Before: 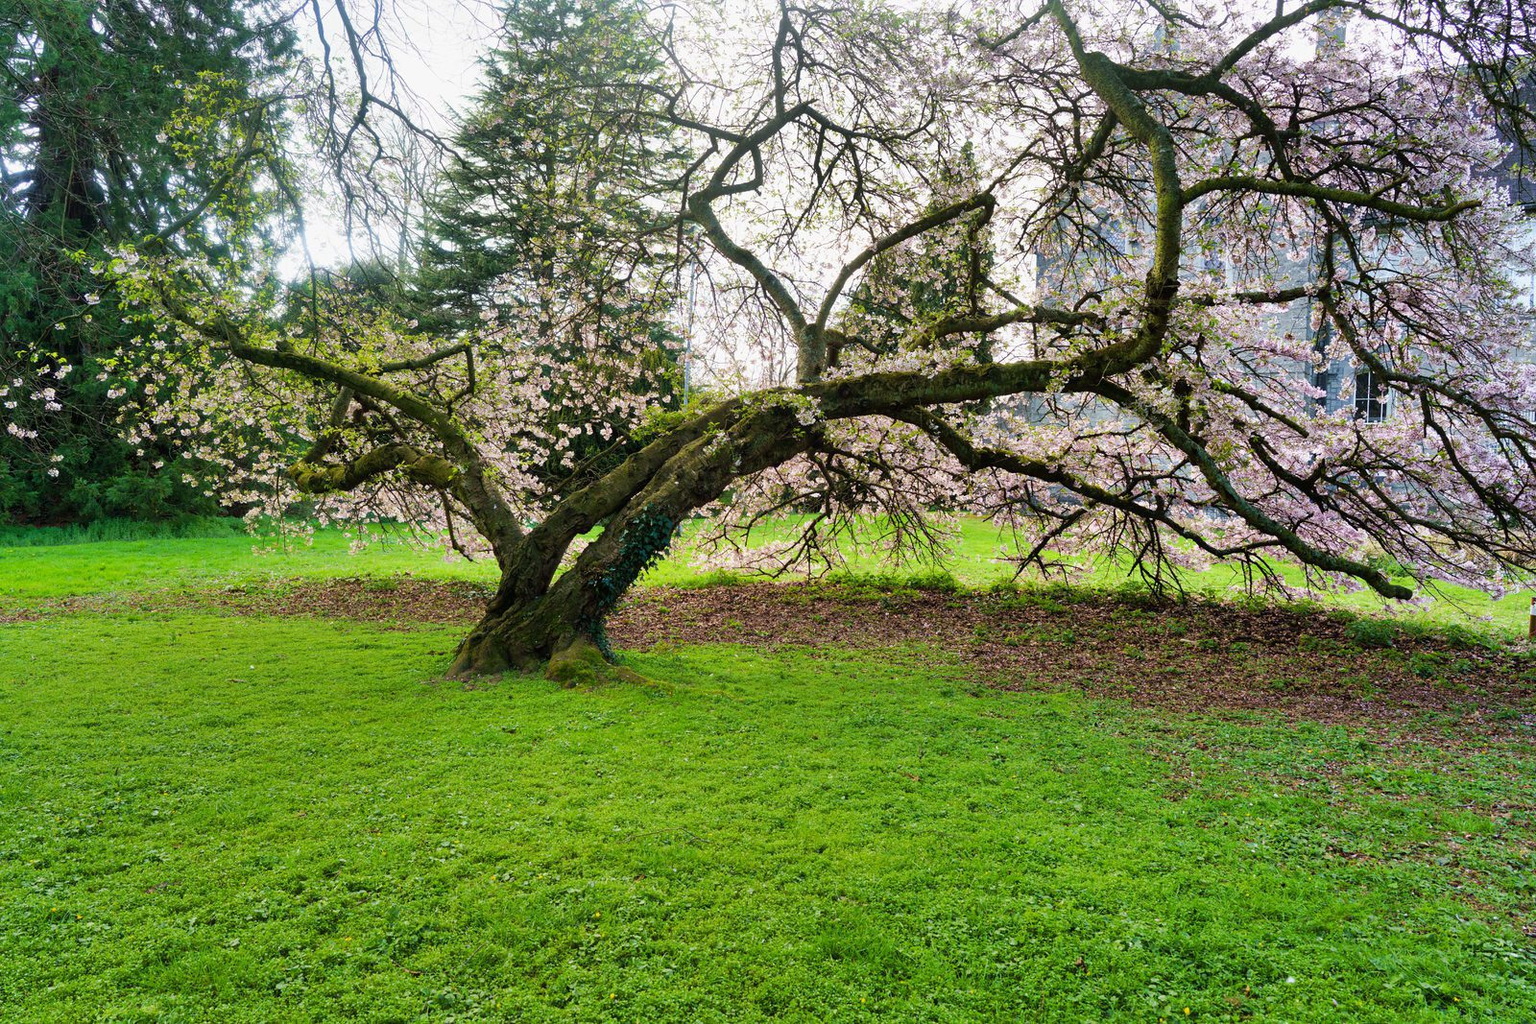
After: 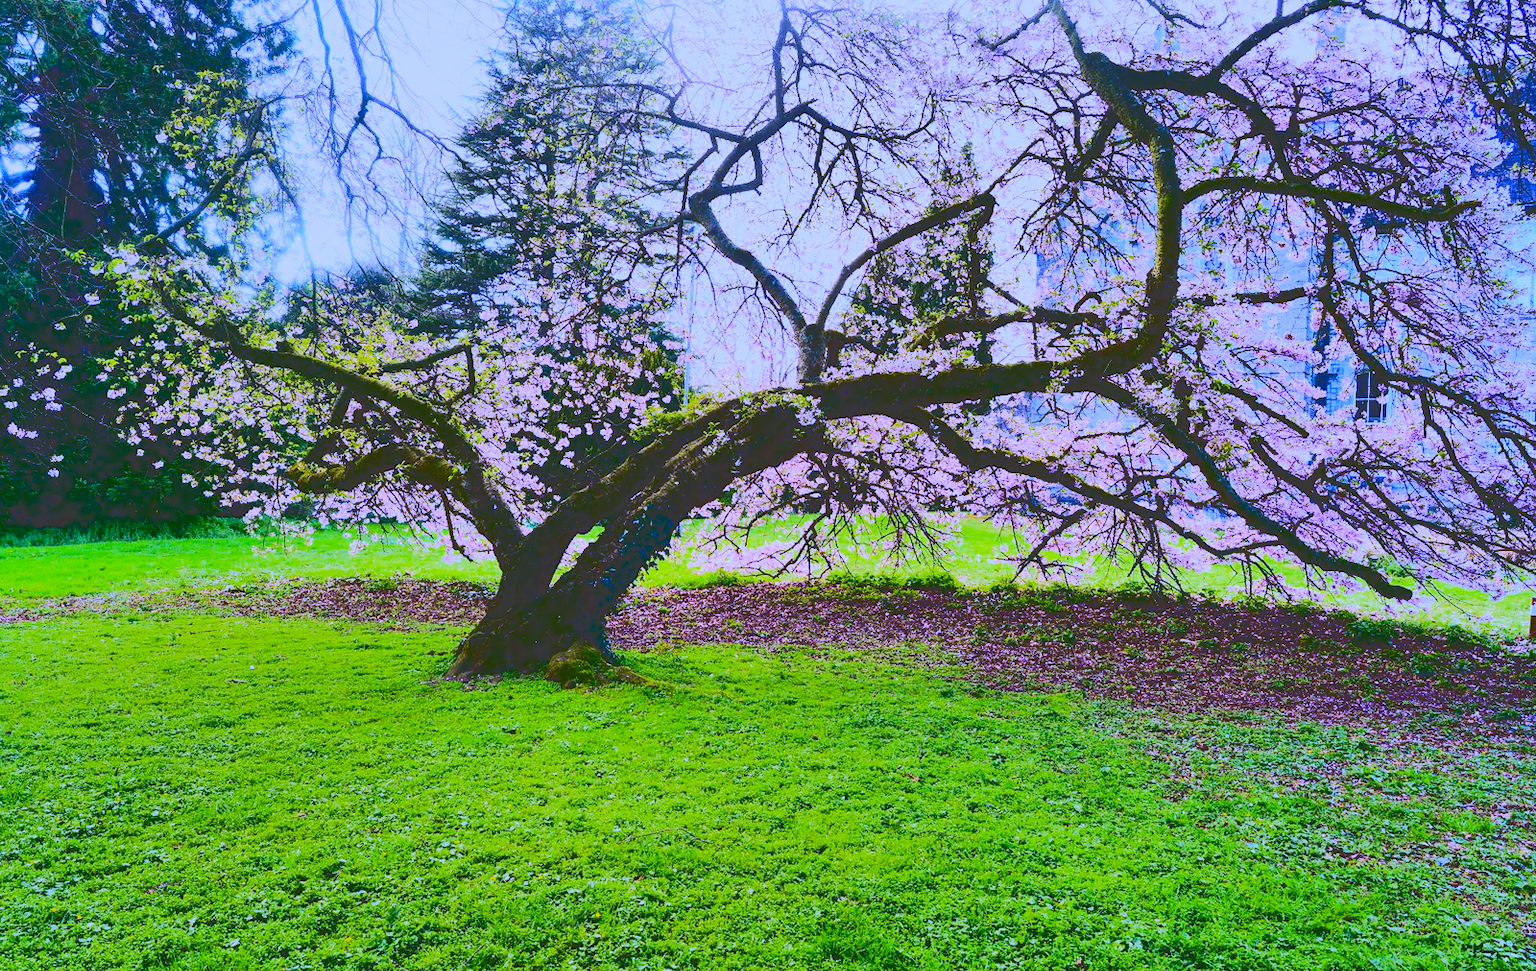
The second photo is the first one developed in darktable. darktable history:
crop and rotate: top 0%, bottom 5.097%
tone curve: curves: ch0 [(0, 0.23) (0.125, 0.207) (0.245, 0.227) (0.736, 0.695) (1, 0.824)], color space Lab, independent channels, preserve colors none
contrast brightness saturation: contrast 0.19, brightness -0.11, saturation 0.21
exposure: black level correction 0, exposure 0.7 EV, compensate exposure bias true, compensate highlight preservation false
white balance: red 0.98, blue 1.61
